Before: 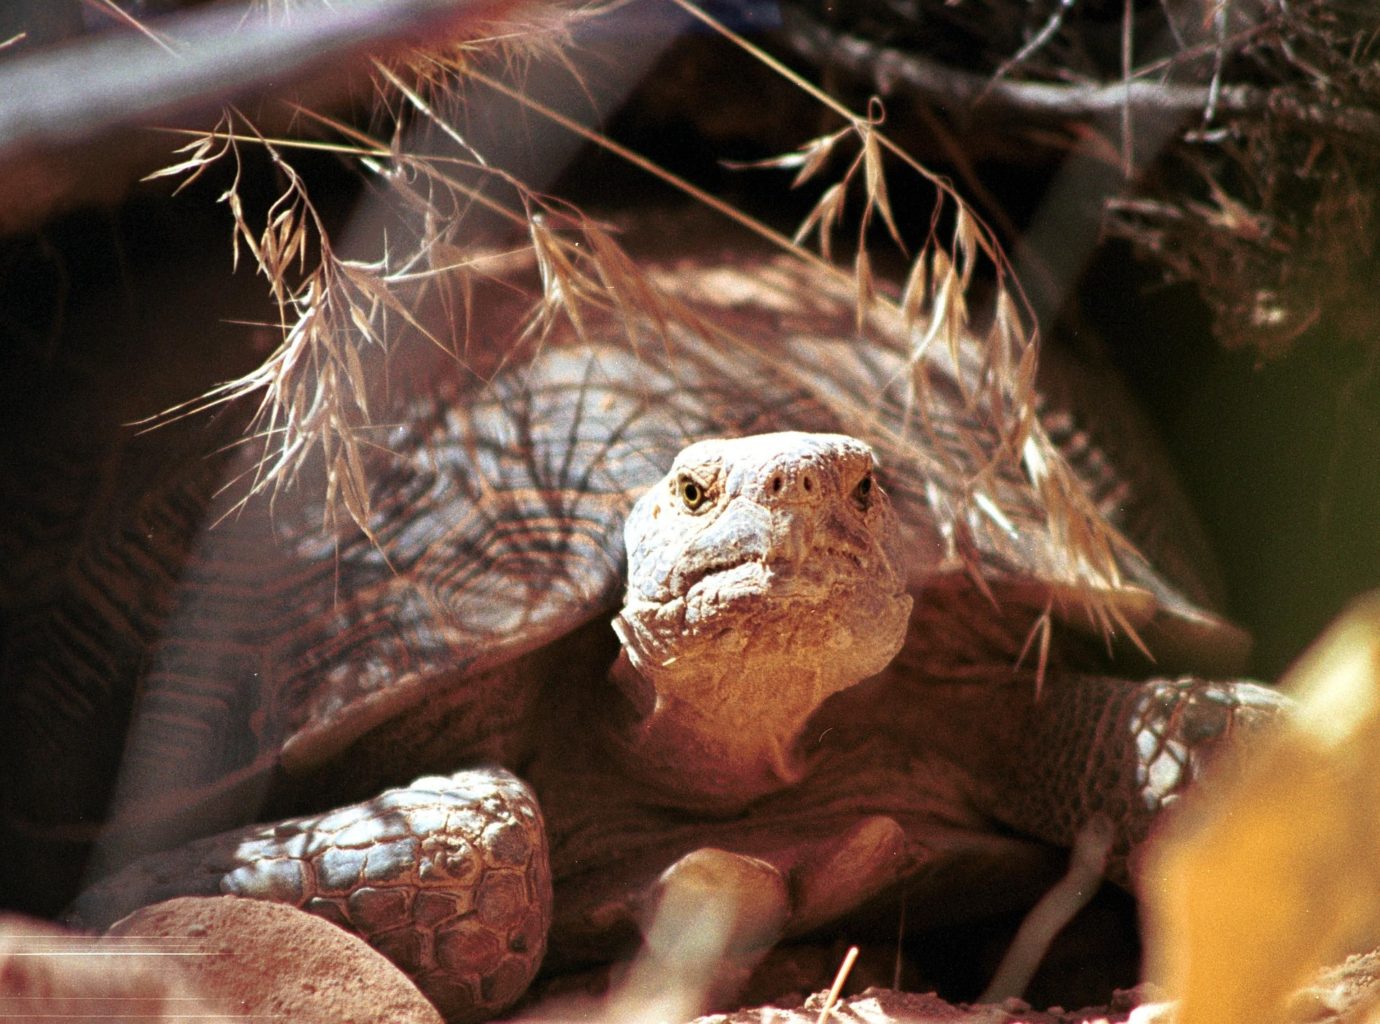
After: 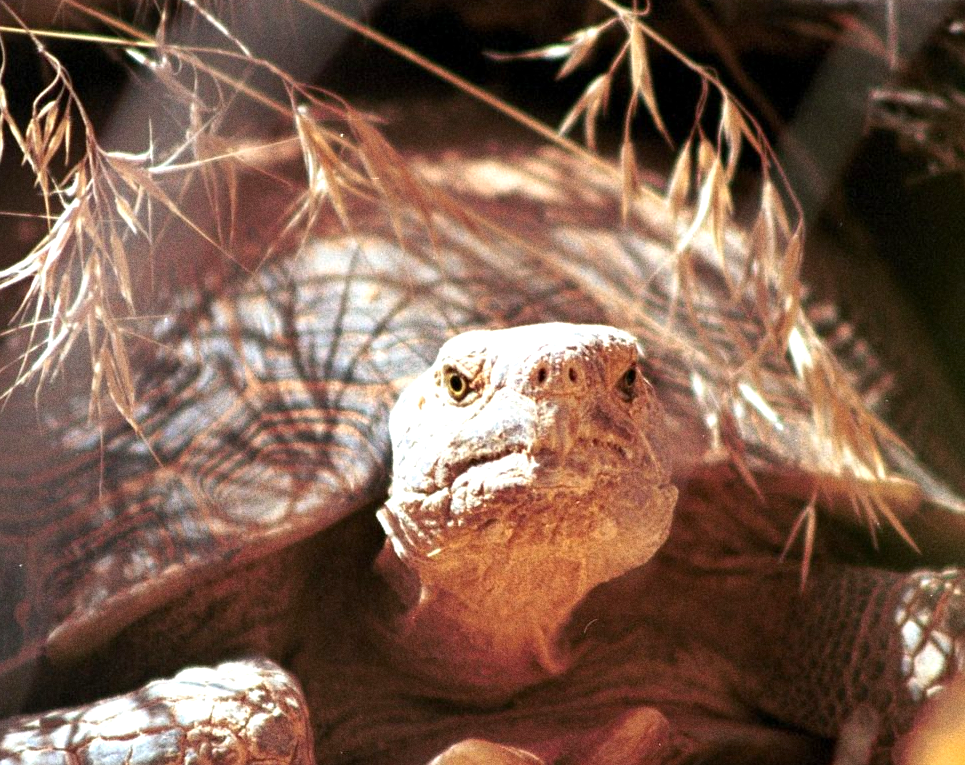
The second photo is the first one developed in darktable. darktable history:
crop and rotate: left 17.046%, top 10.659%, right 12.989%, bottom 14.553%
exposure: black level correction 0.001, exposure 0.5 EV, compensate exposure bias true, compensate highlight preservation false
grain: coarseness 0.09 ISO
